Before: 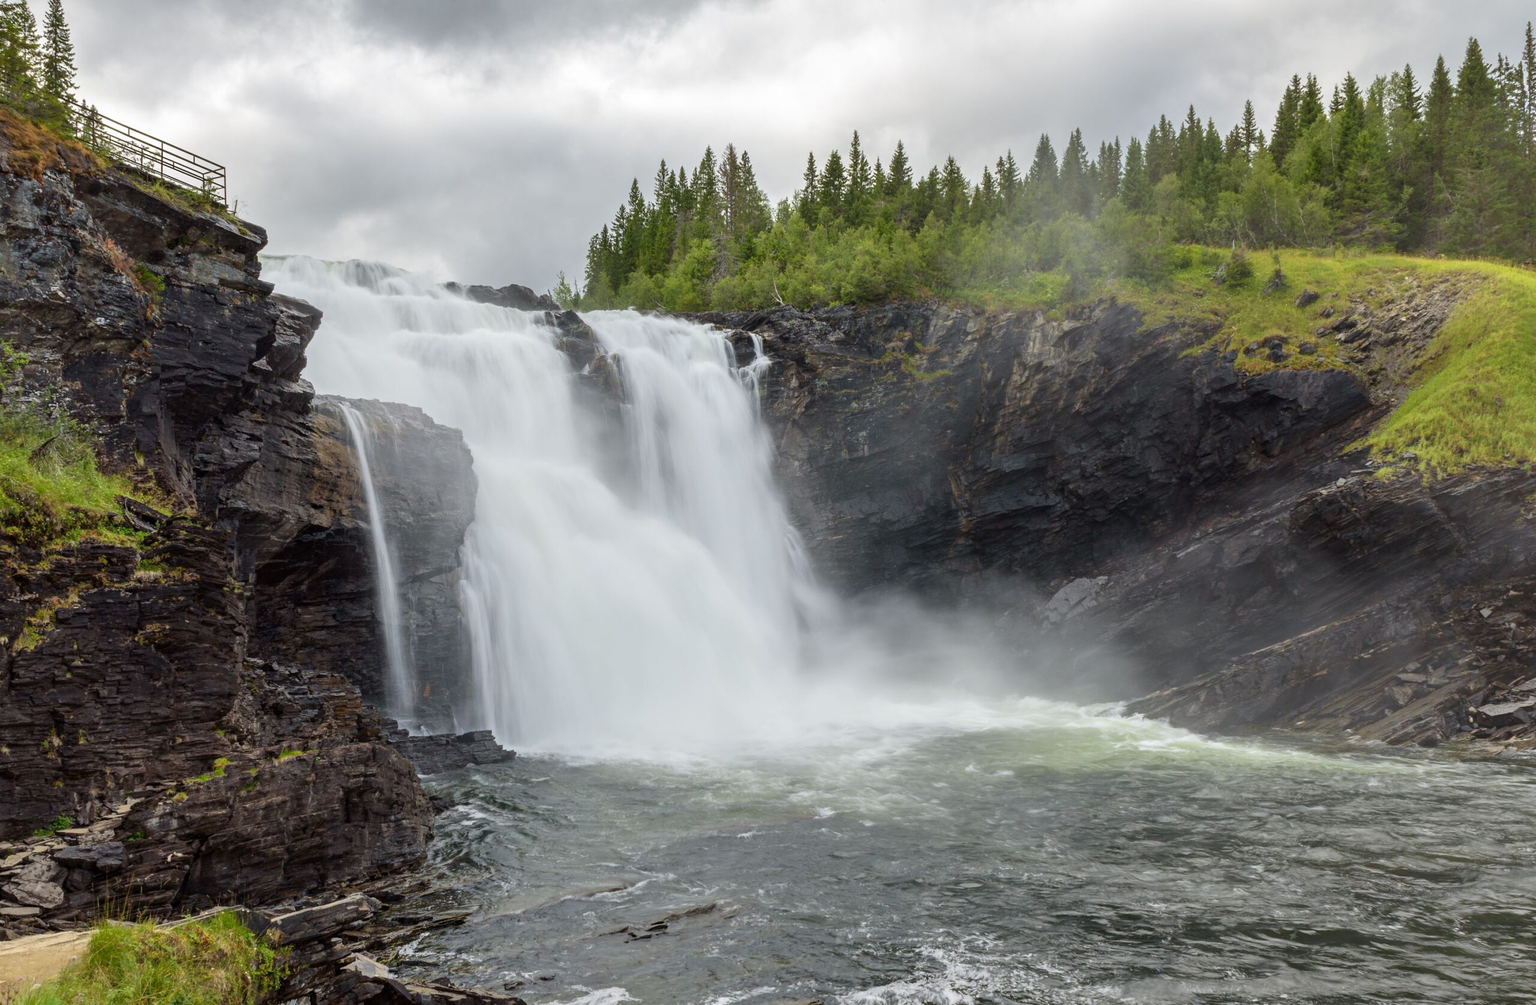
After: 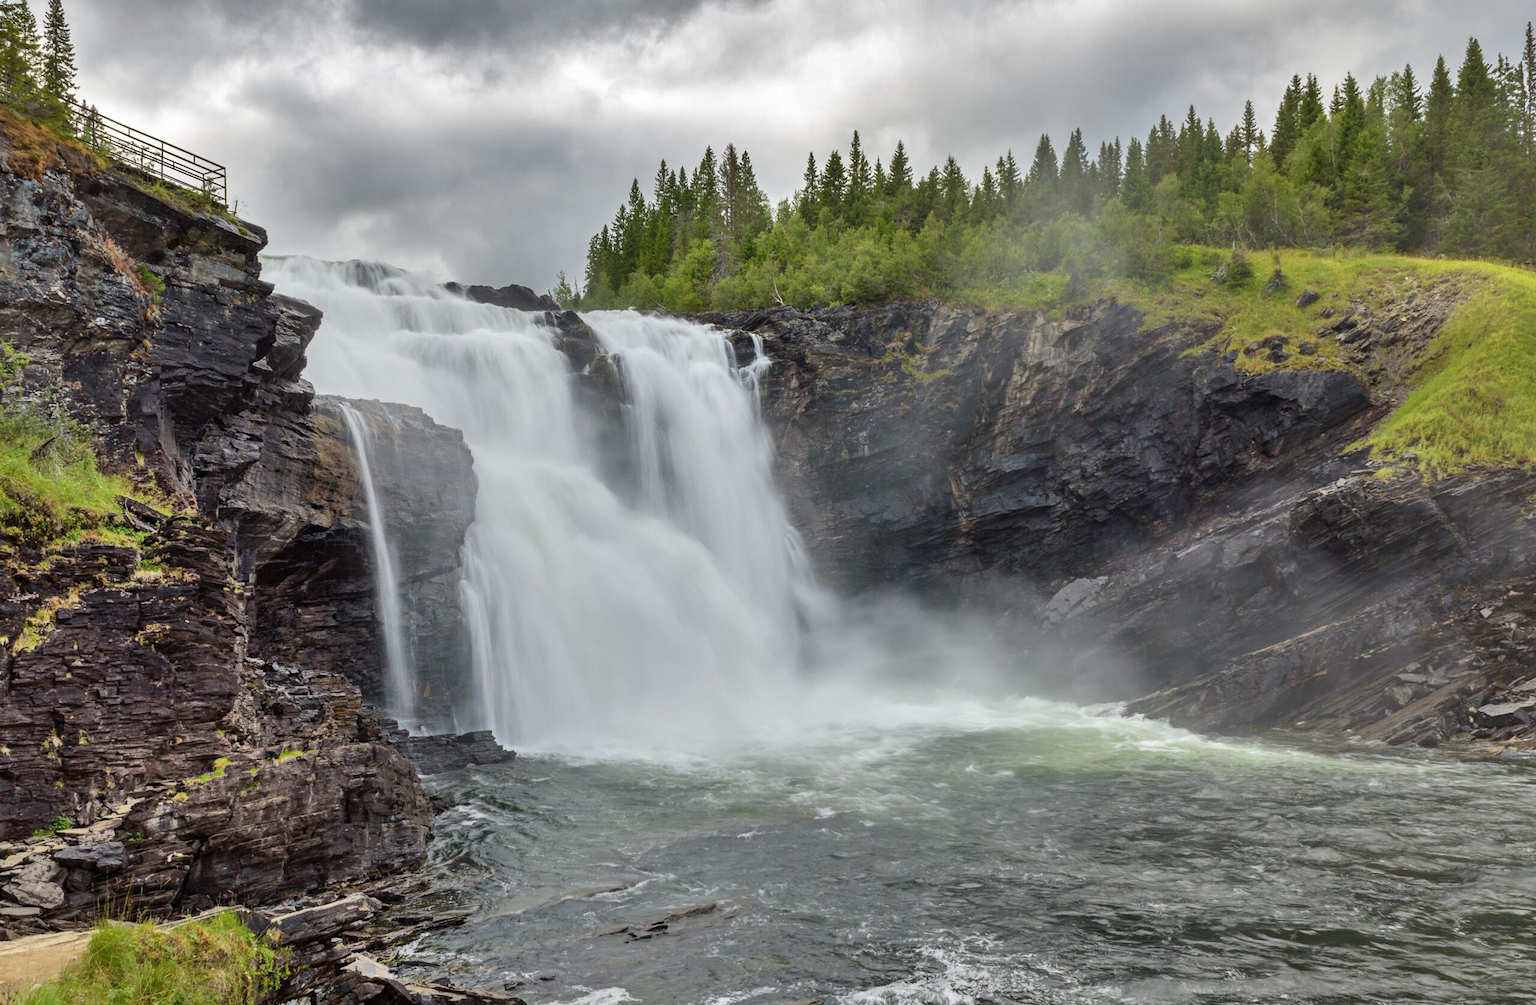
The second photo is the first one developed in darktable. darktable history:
shadows and highlights: shadows 60.22, highlights -60.36, soften with gaussian
